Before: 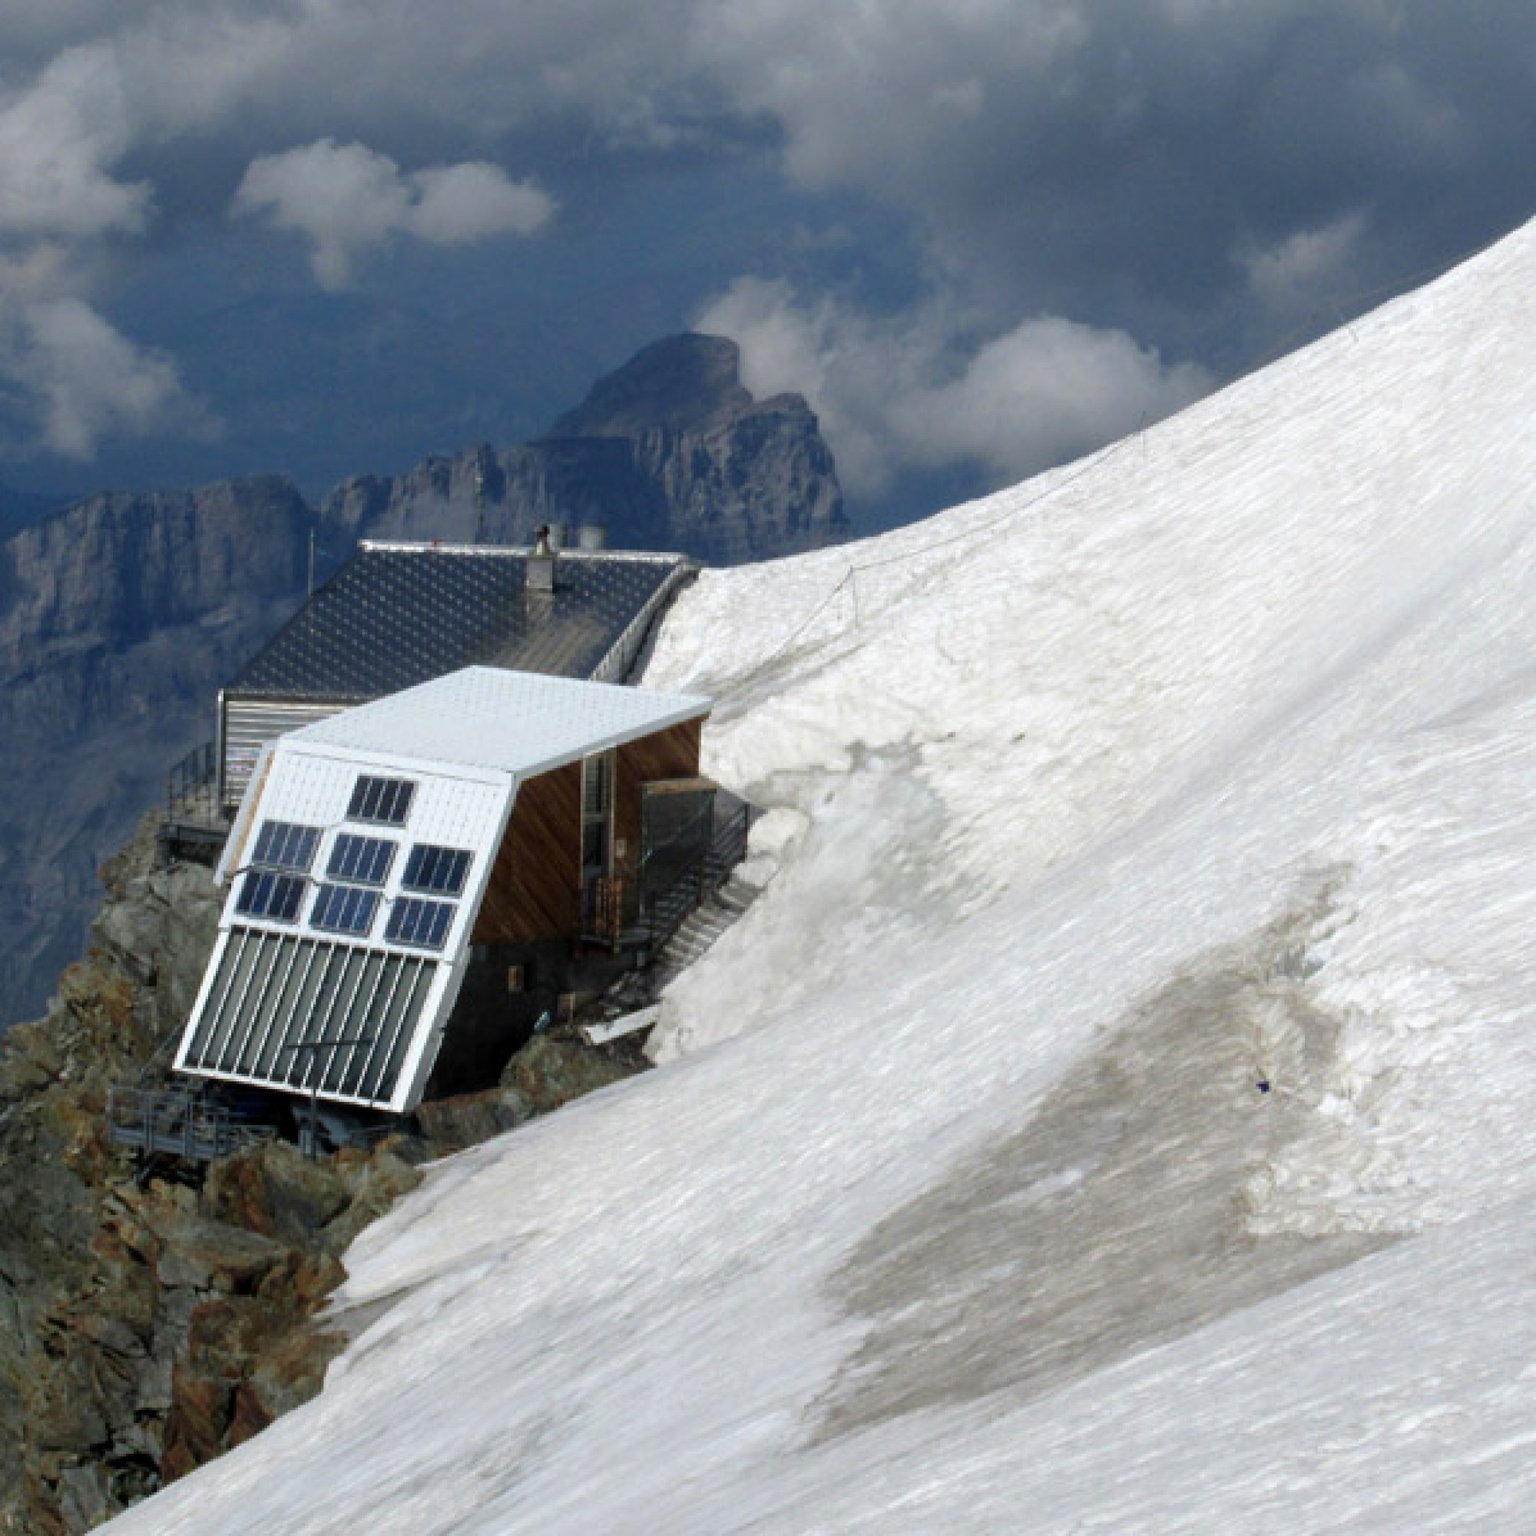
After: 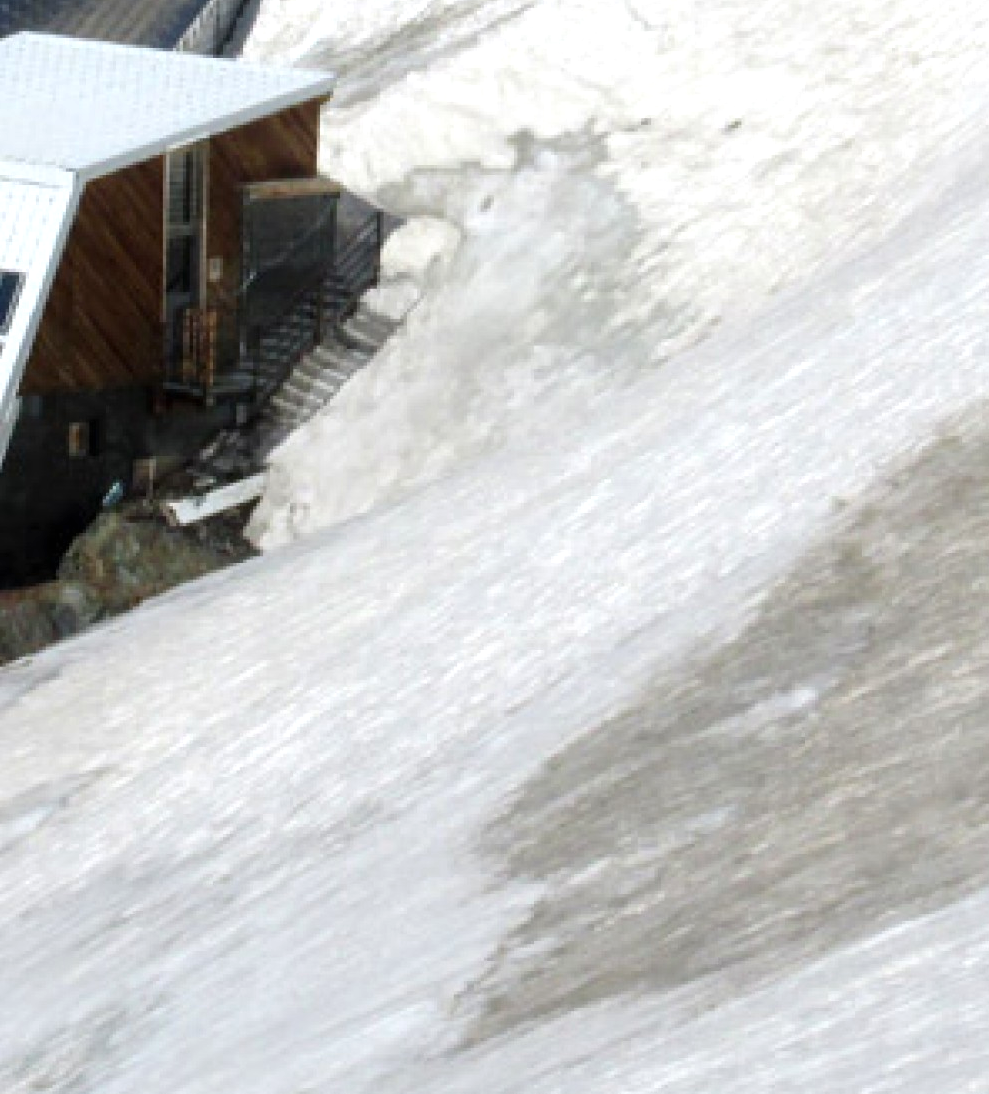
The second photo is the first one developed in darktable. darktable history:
crop: left 29.672%, top 41.786%, right 20.851%, bottom 3.487%
tone equalizer: on, module defaults
exposure: black level correction 0, exposure 0.3 EV, compensate highlight preservation false
